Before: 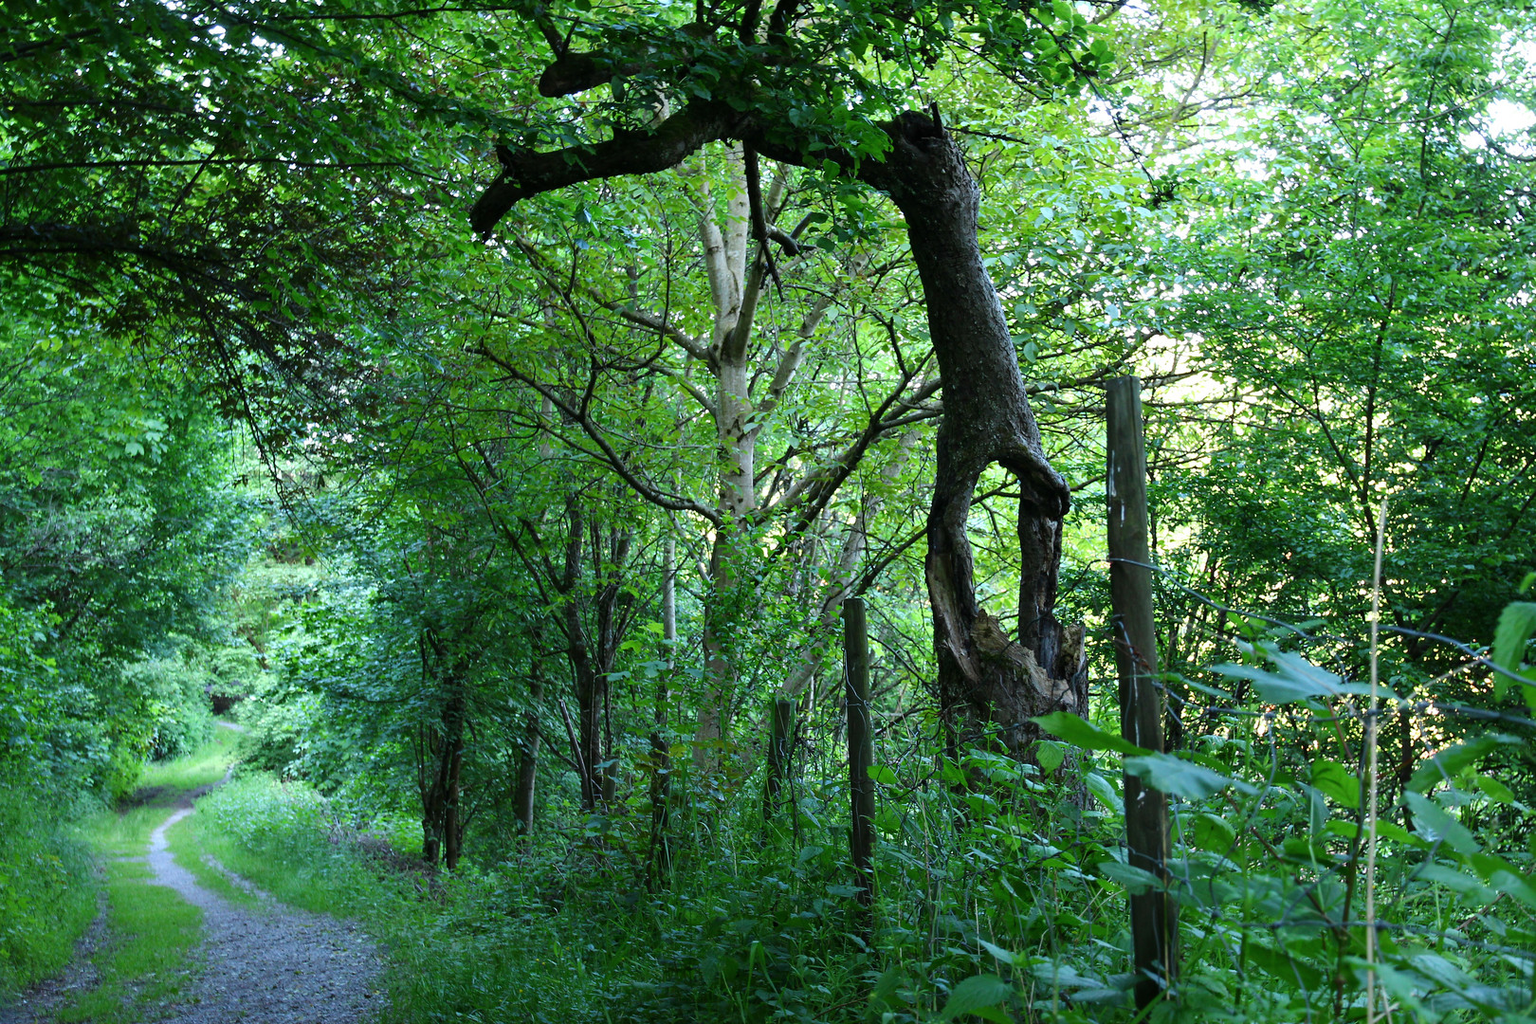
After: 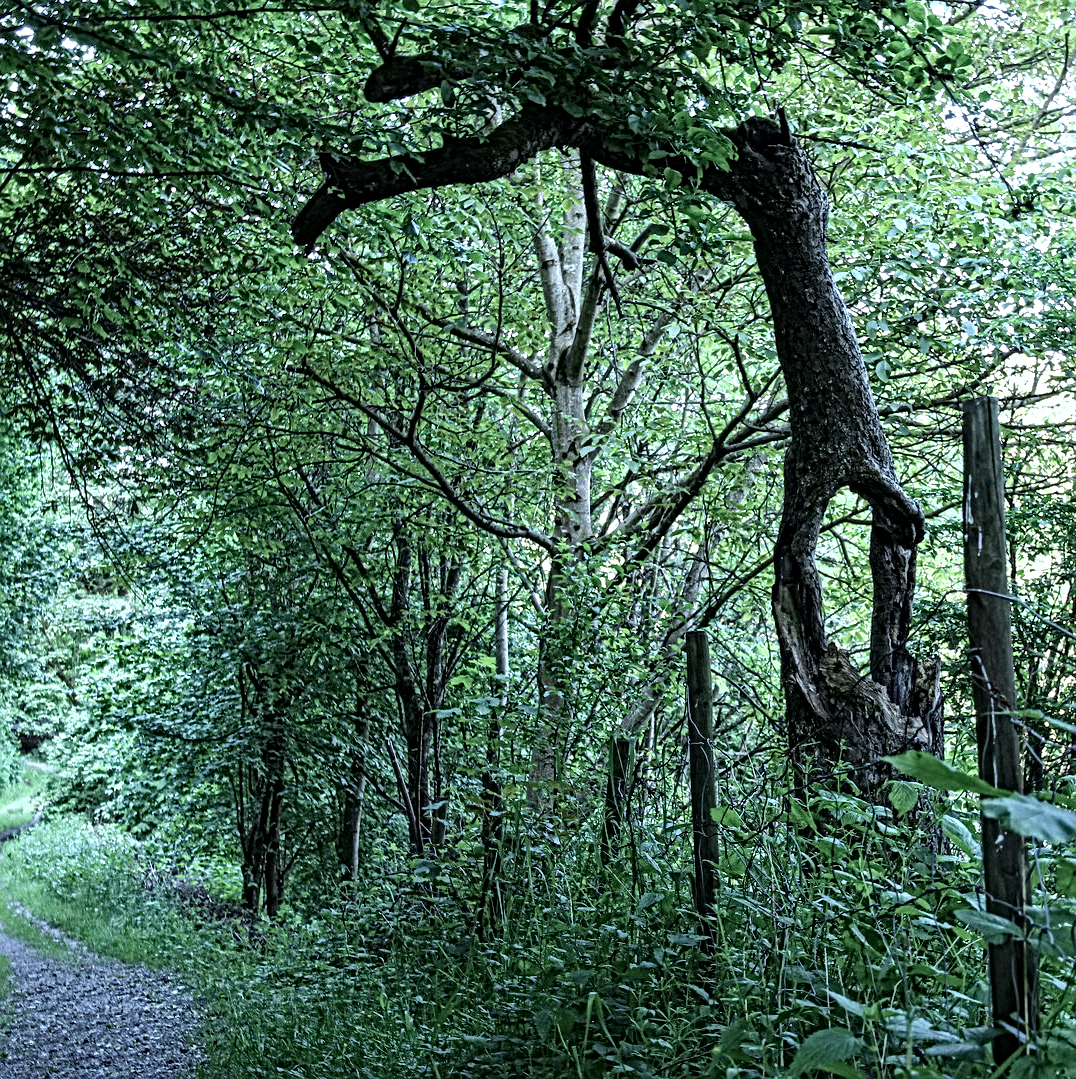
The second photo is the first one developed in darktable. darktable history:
local contrast: mode bilateral grid, contrast 19, coarseness 4, detail 300%, midtone range 0.2
crop and rotate: left 12.616%, right 20.924%
contrast brightness saturation: contrast 0.097, saturation -0.374
color calibration: illuminant as shot in camera, x 0.379, y 0.381, temperature 4090.14 K
